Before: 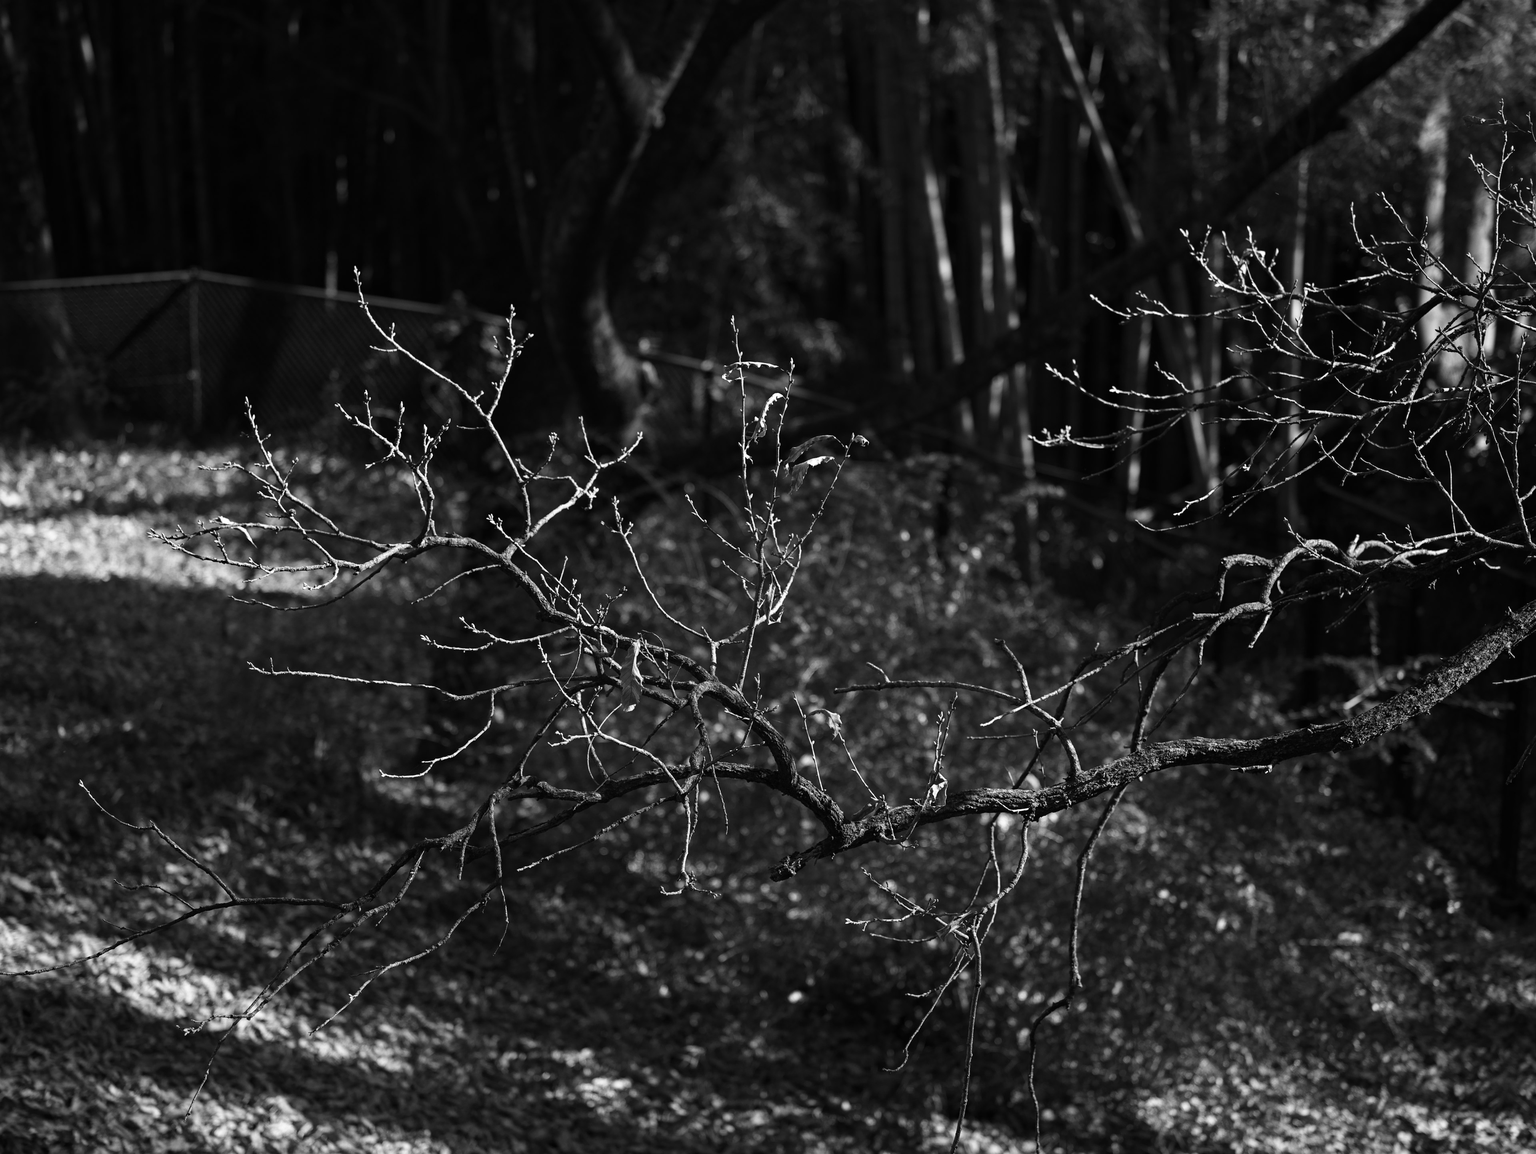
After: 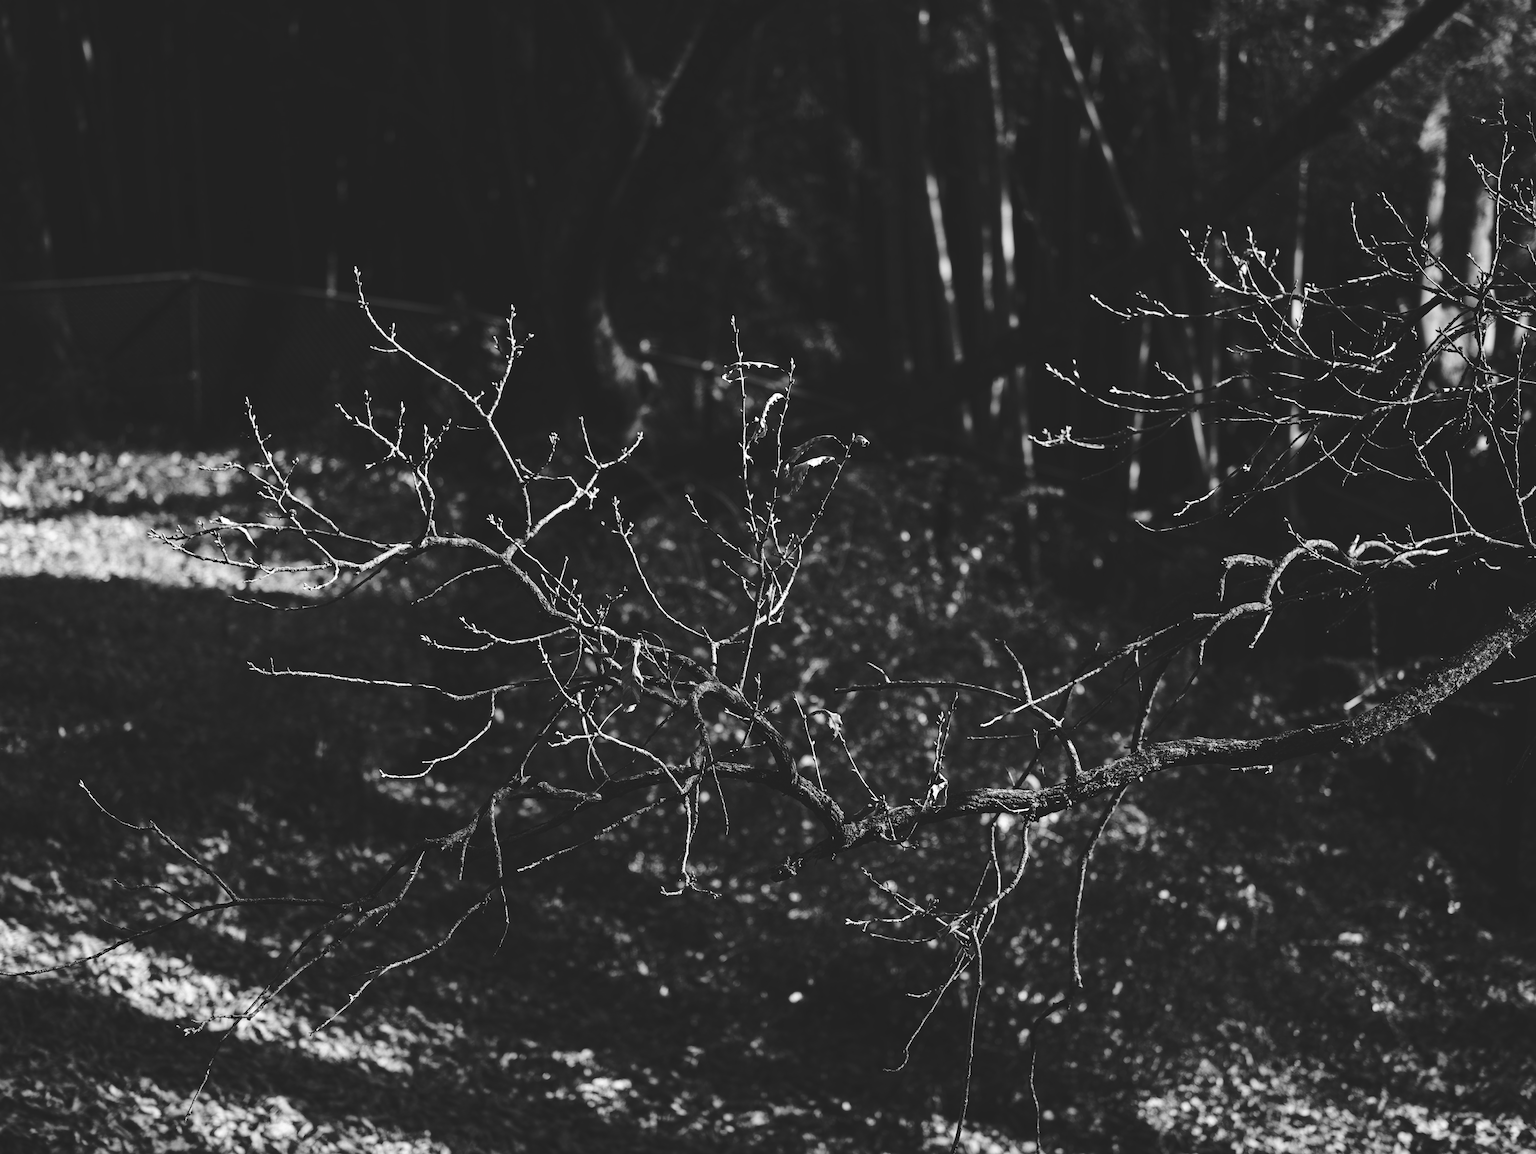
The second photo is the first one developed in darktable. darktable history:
contrast brightness saturation: contrast 0.13, brightness -0.05, saturation 0.16
base curve: curves: ch0 [(0, 0.024) (0.055, 0.065) (0.121, 0.166) (0.236, 0.319) (0.693, 0.726) (1, 1)], preserve colors none
